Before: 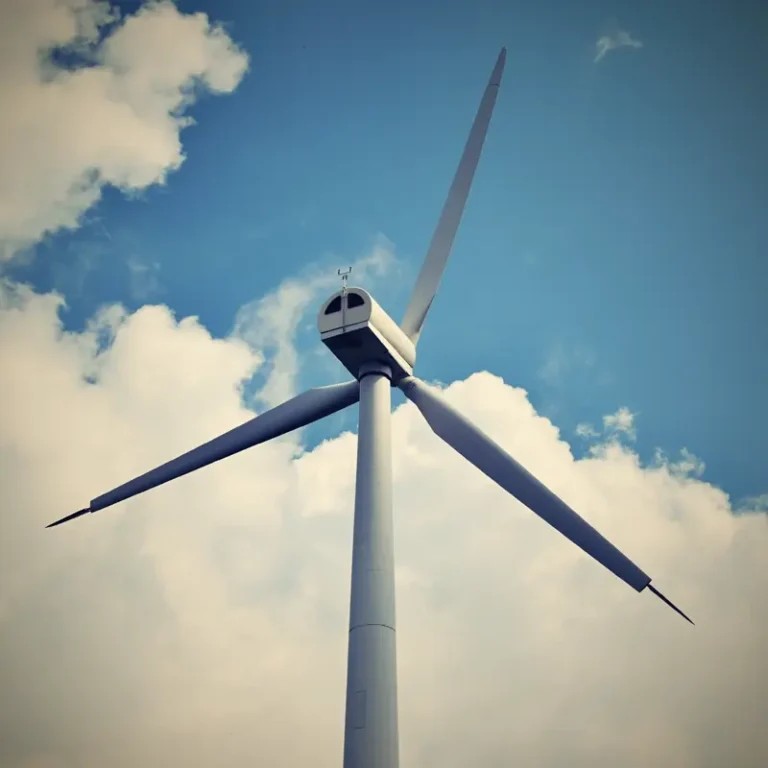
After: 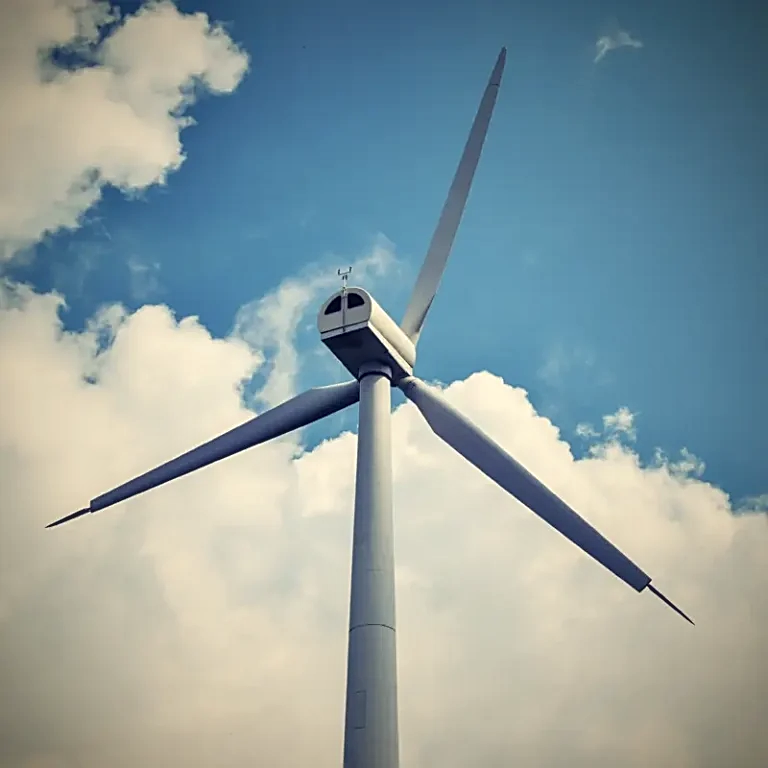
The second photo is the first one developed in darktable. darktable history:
sharpen: on, module defaults
local contrast: on, module defaults
contrast brightness saturation: contrast 0.054
